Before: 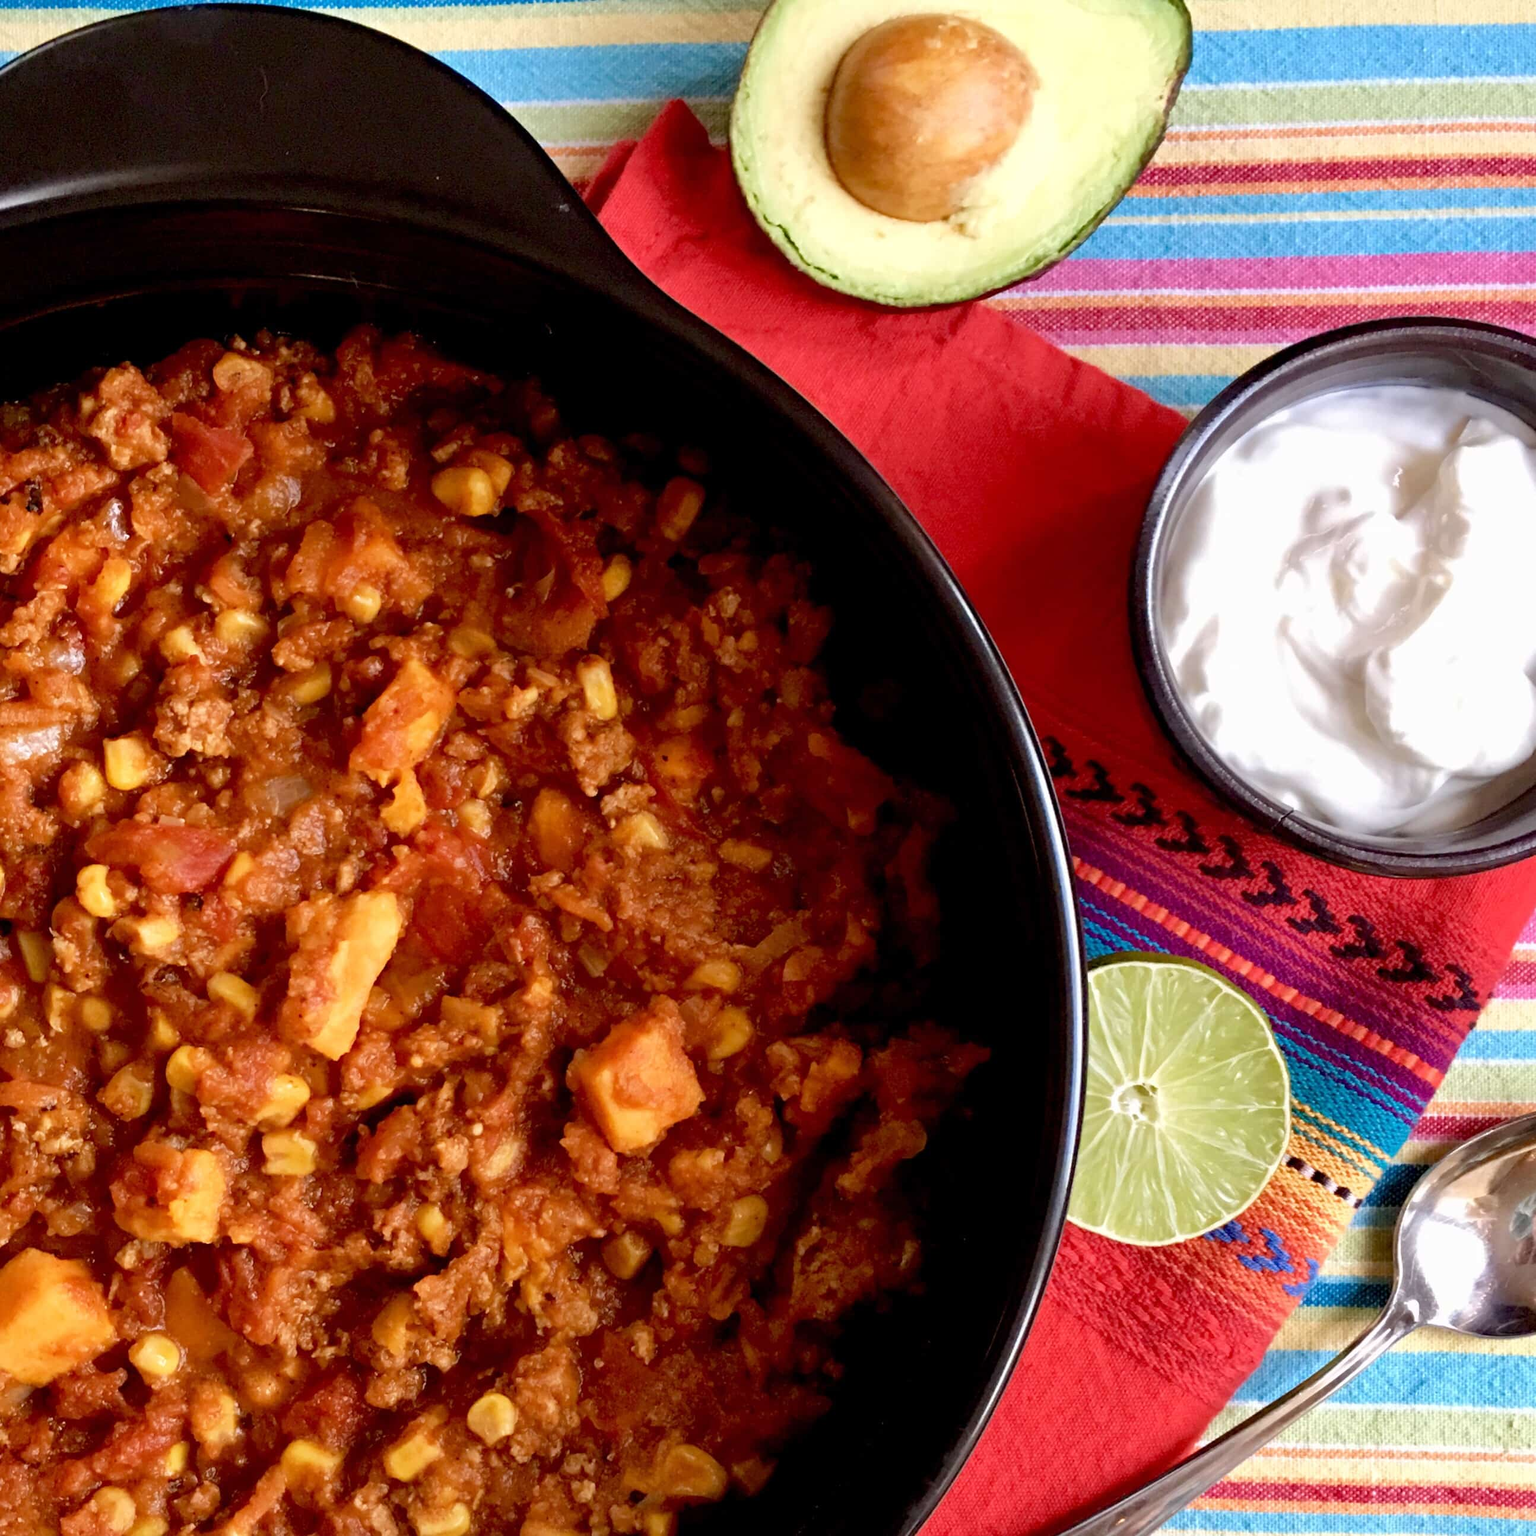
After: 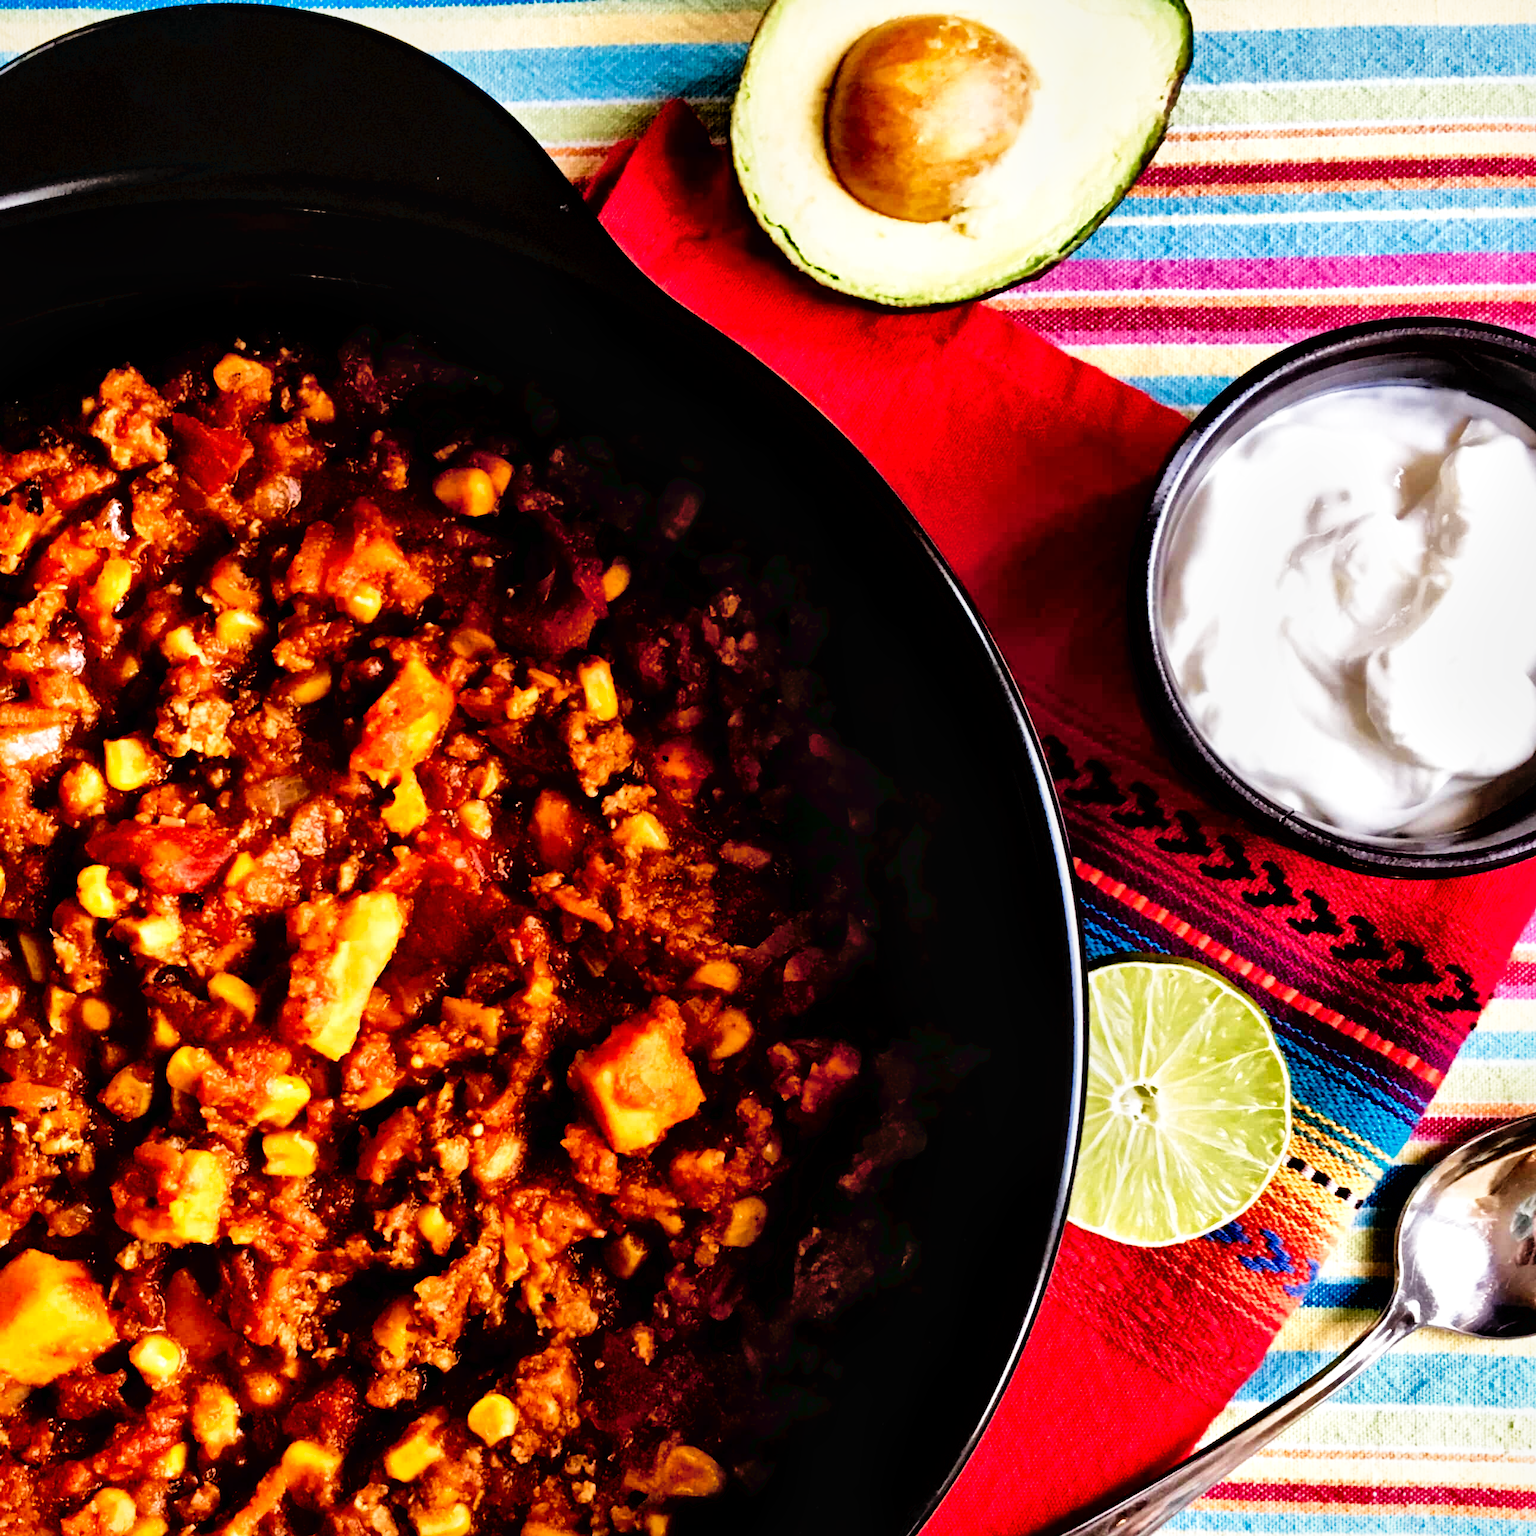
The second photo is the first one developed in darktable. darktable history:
tone curve: curves: ch0 [(0, 0) (0.003, 0.03) (0.011, 0.022) (0.025, 0.018) (0.044, 0.031) (0.069, 0.035) (0.1, 0.04) (0.136, 0.046) (0.177, 0.063) (0.224, 0.087) (0.277, 0.15) (0.335, 0.252) (0.399, 0.354) (0.468, 0.475) (0.543, 0.602) (0.623, 0.73) (0.709, 0.856) (0.801, 0.945) (0.898, 0.987) (1, 1)], preserve colors none
shadows and highlights: shadows -20.65, white point adjustment -1.83, highlights -34.79
exposure: exposure -0.068 EV, compensate highlight preservation false
local contrast: mode bilateral grid, contrast 69, coarseness 76, detail 181%, midtone range 0.2
filmic rgb: black relative exposure -5.14 EV, white relative exposure 3.98 EV, hardness 2.9, contrast 1.299, highlights saturation mix -31.12%
